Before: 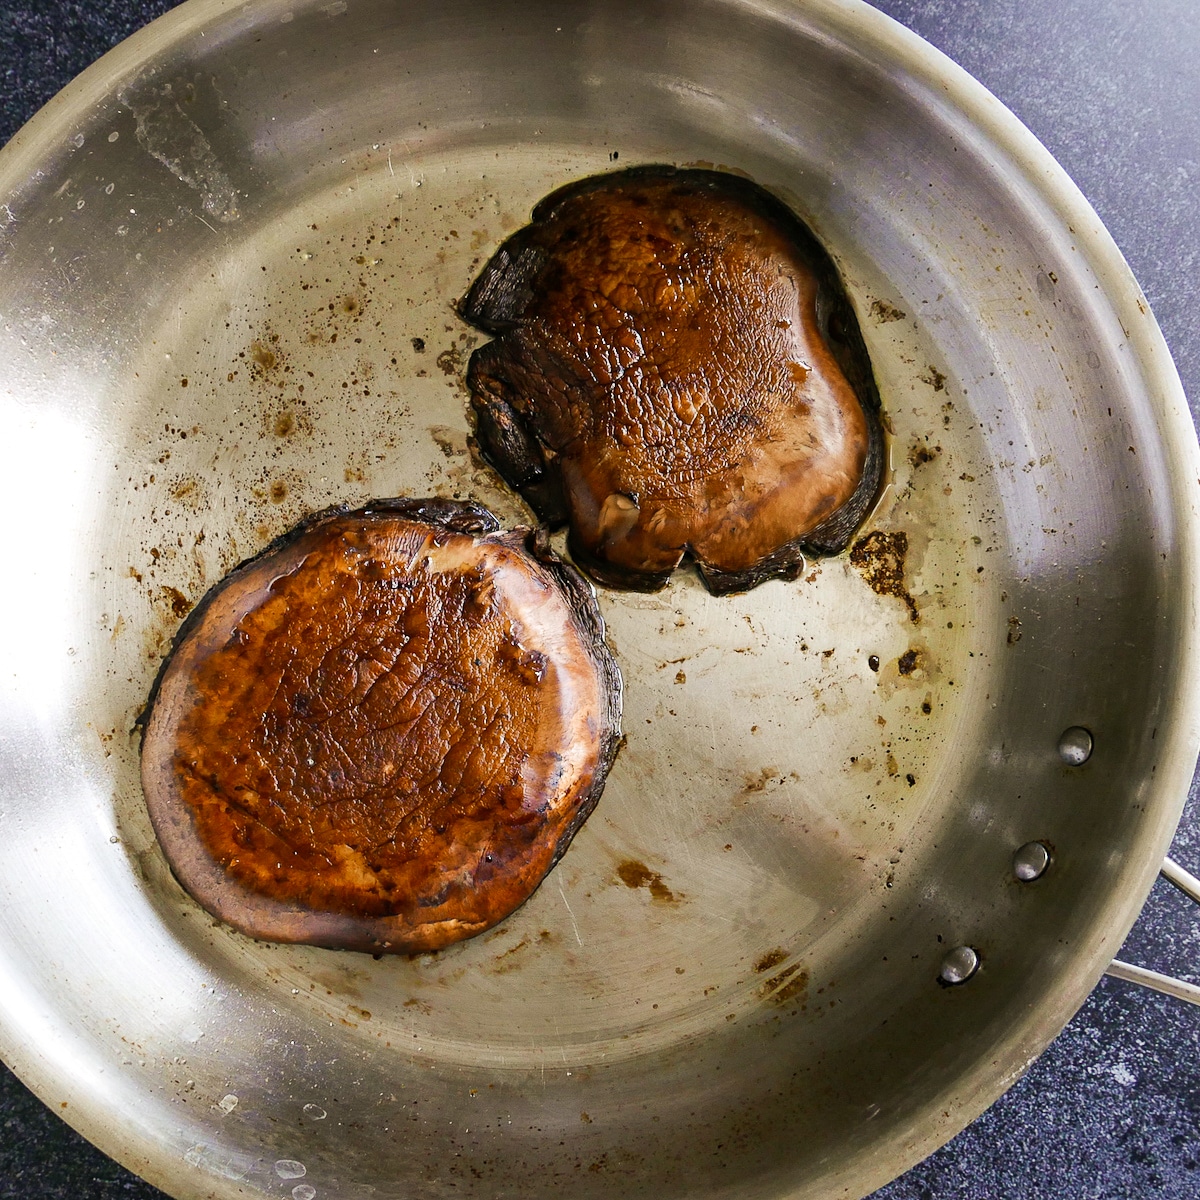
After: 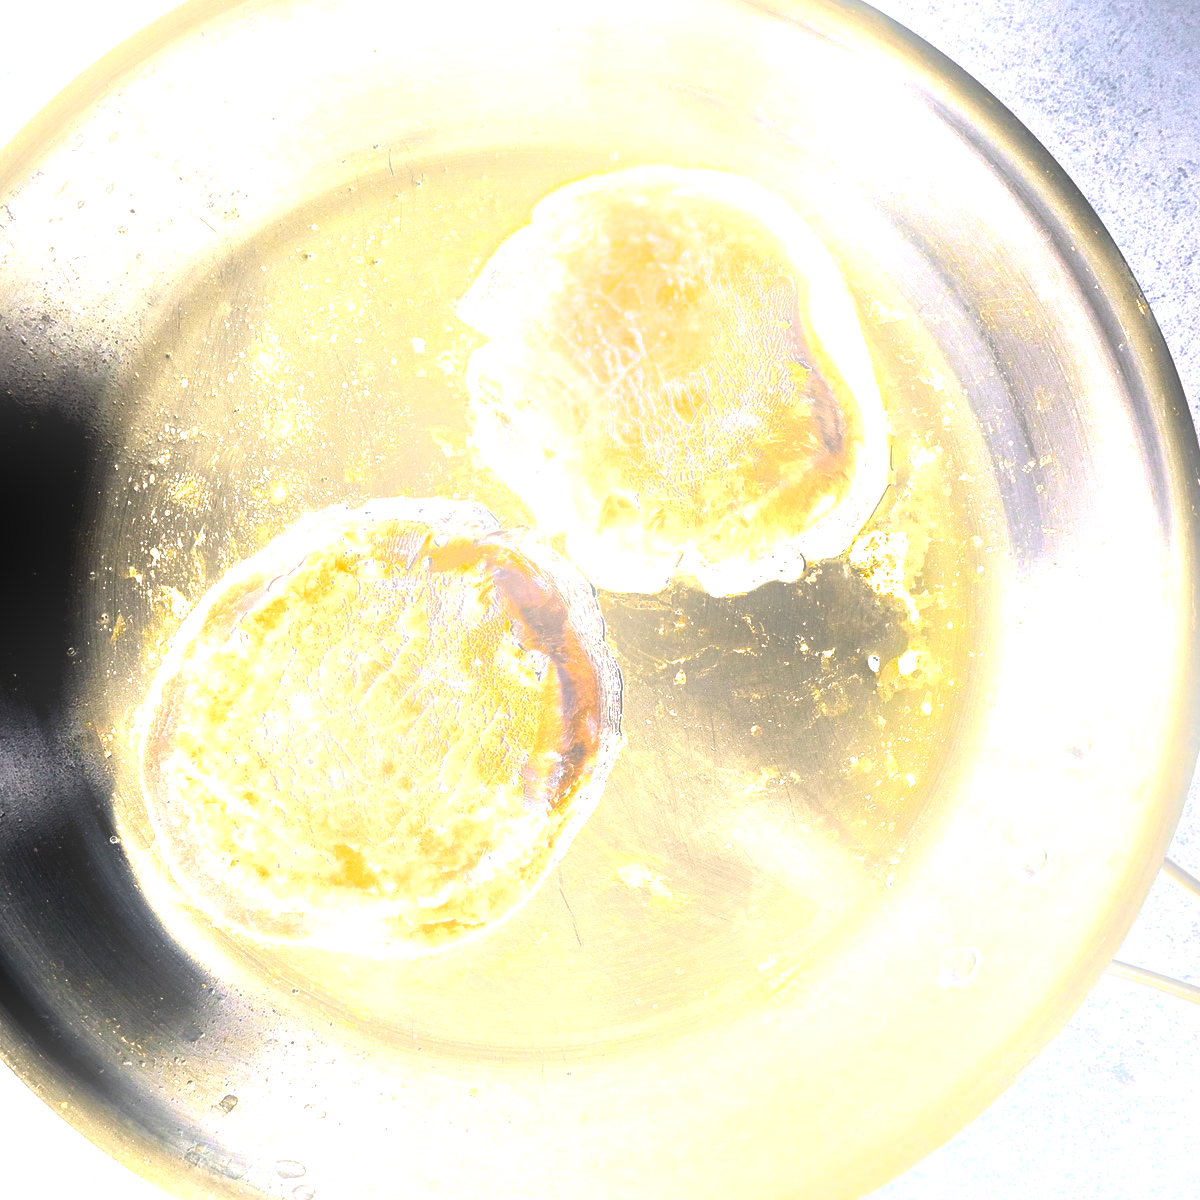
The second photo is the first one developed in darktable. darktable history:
exposure: black level correction 0.001, exposure 1.822 EV, compensate exposure bias true, compensate highlight preservation false
bloom: size 25%, threshold 5%, strength 90%
